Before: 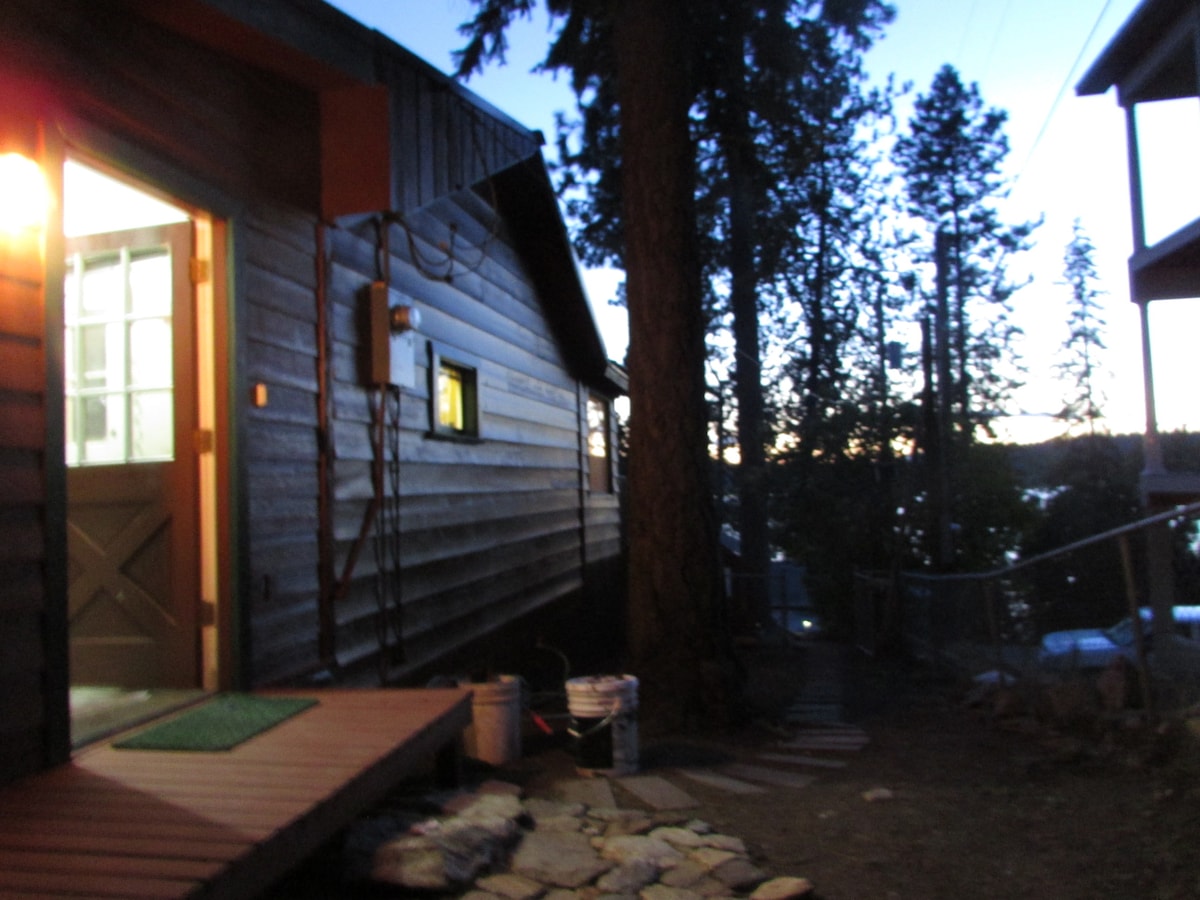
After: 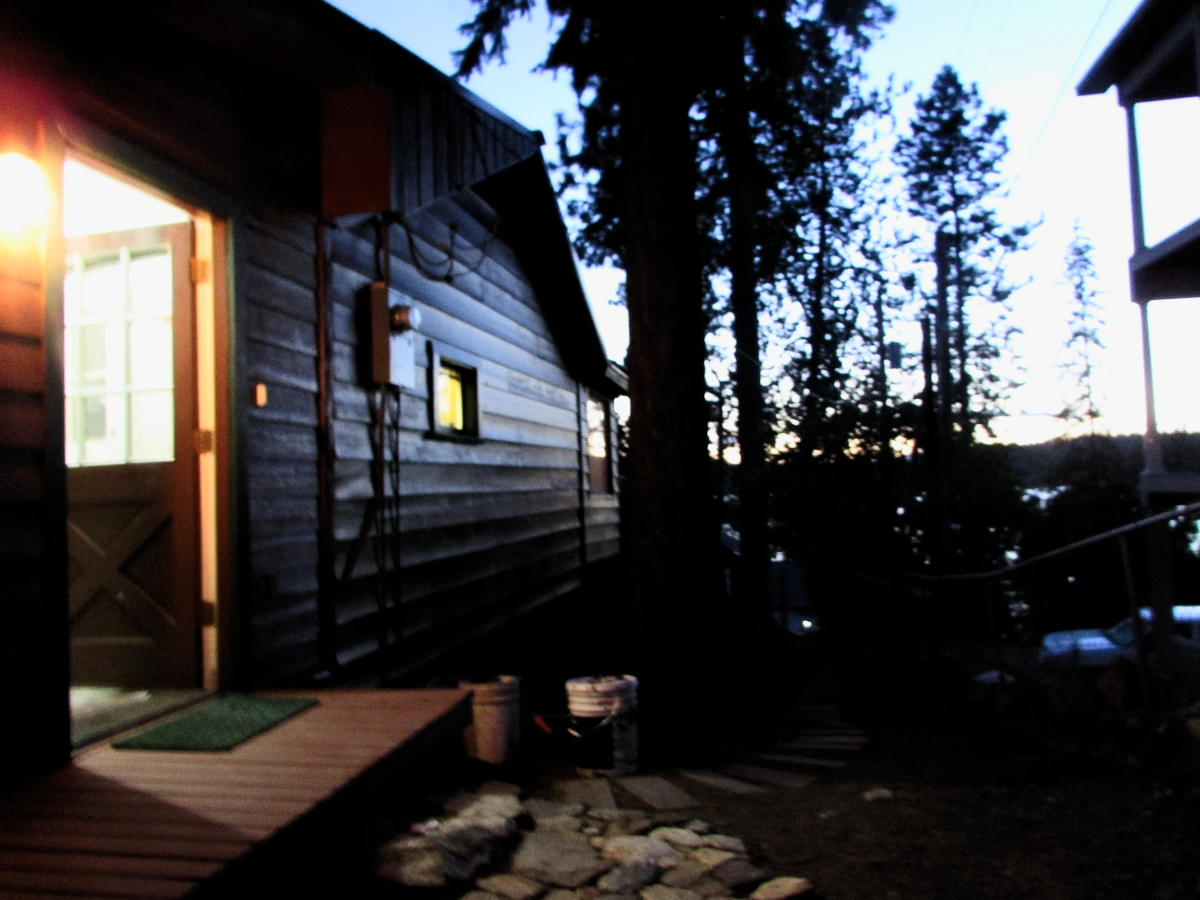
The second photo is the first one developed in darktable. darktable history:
filmic rgb: middle gray luminance 12.82%, black relative exposure -10.11 EV, white relative exposure 3.47 EV, threshold 5.94 EV, target black luminance 0%, hardness 5.67, latitude 45.07%, contrast 1.23, highlights saturation mix 5.36%, shadows ↔ highlights balance 26.83%, enable highlight reconstruction true
contrast brightness saturation: contrast 0.242, brightness 0.087
